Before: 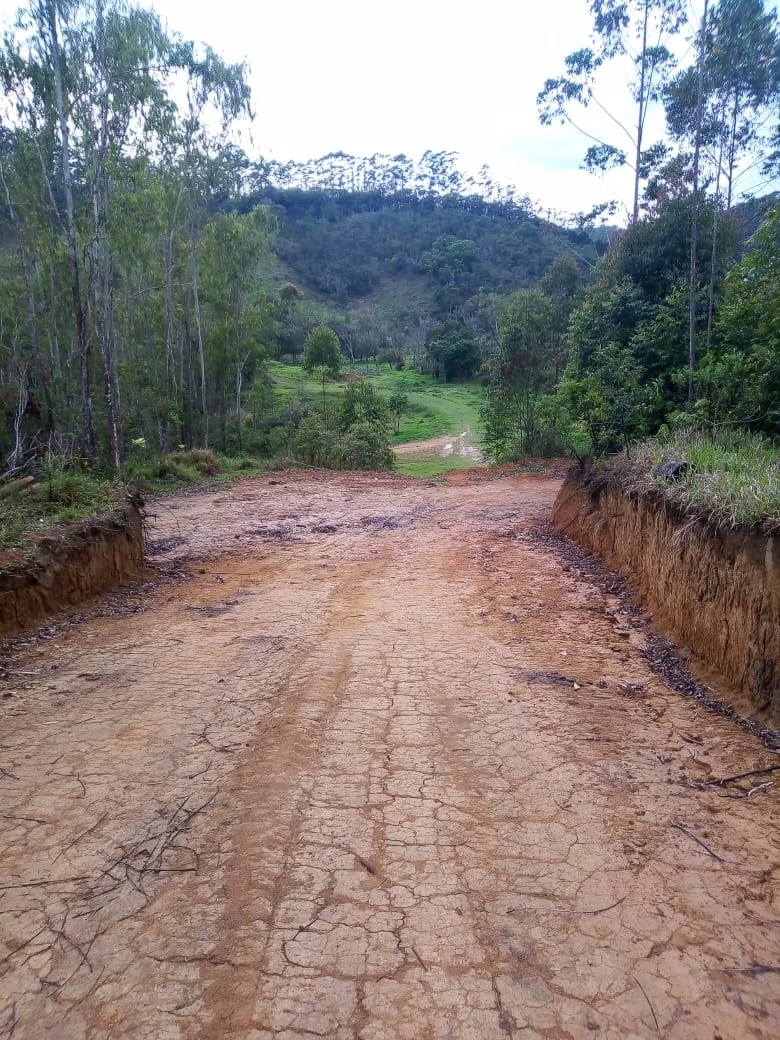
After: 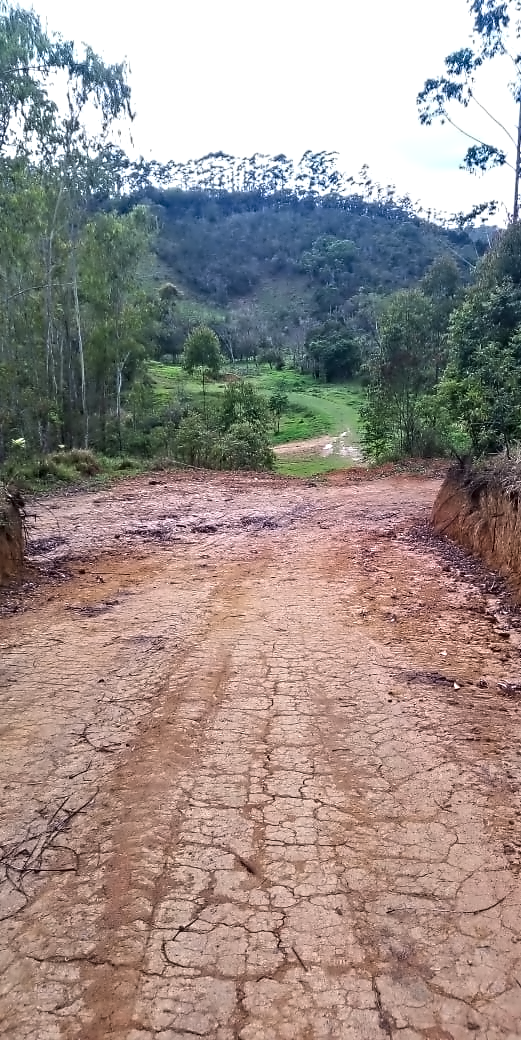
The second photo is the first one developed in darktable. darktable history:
crop: left 15.386%, right 17.802%
contrast brightness saturation: saturation 0.128
contrast equalizer: octaves 7, y [[0.5, 0.542, 0.583, 0.625, 0.667, 0.708], [0.5 ×6], [0.5 ×6], [0, 0.033, 0.067, 0.1, 0.133, 0.167], [0, 0.05, 0.1, 0.15, 0.2, 0.25]]
exposure: black level correction -0.007, exposure 0.066 EV, compensate highlight preservation false
